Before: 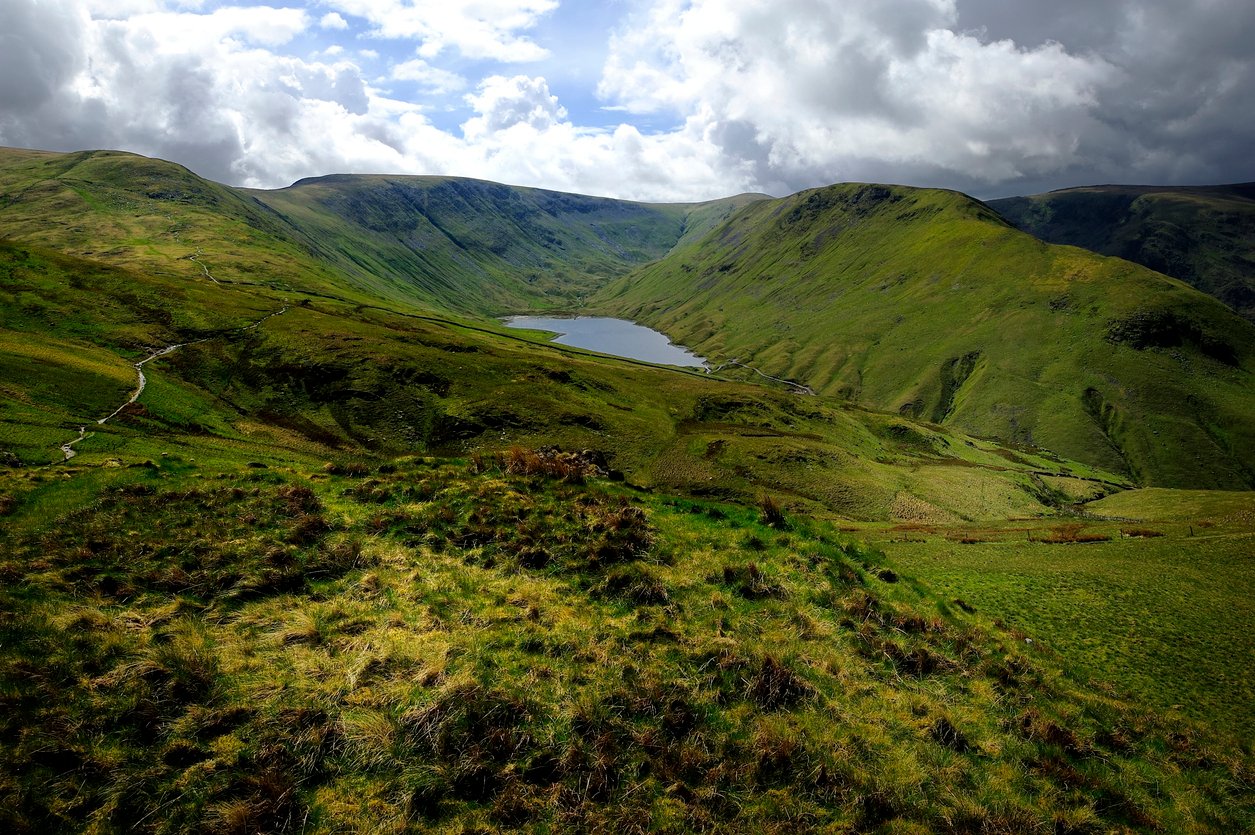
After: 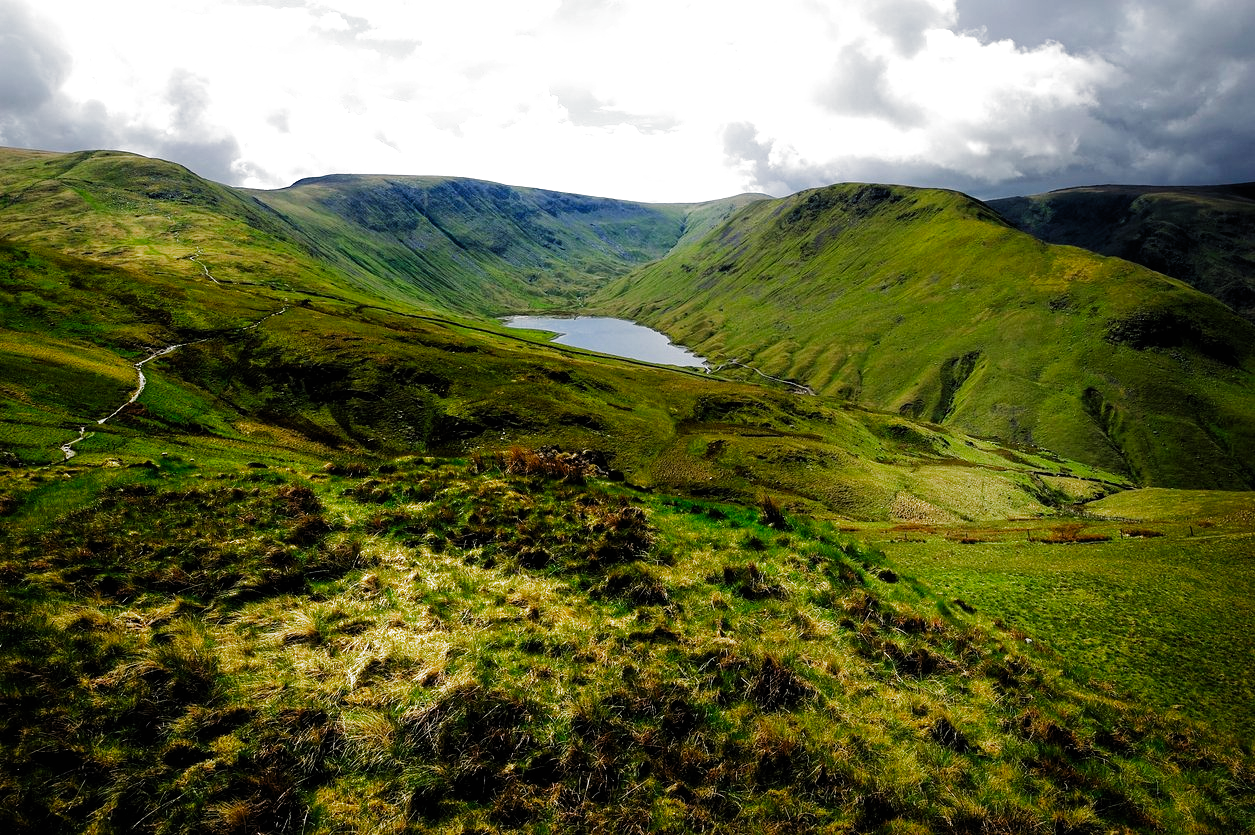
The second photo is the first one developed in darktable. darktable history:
exposure: exposure 0.6 EV, compensate exposure bias true, compensate highlight preservation false
filmic rgb: black relative exposure -7.98 EV, white relative exposure 2.33 EV, hardness 6.5, preserve chrominance no, color science v5 (2021), iterations of high-quality reconstruction 0, contrast in shadows safe, contrast in highlights safe
